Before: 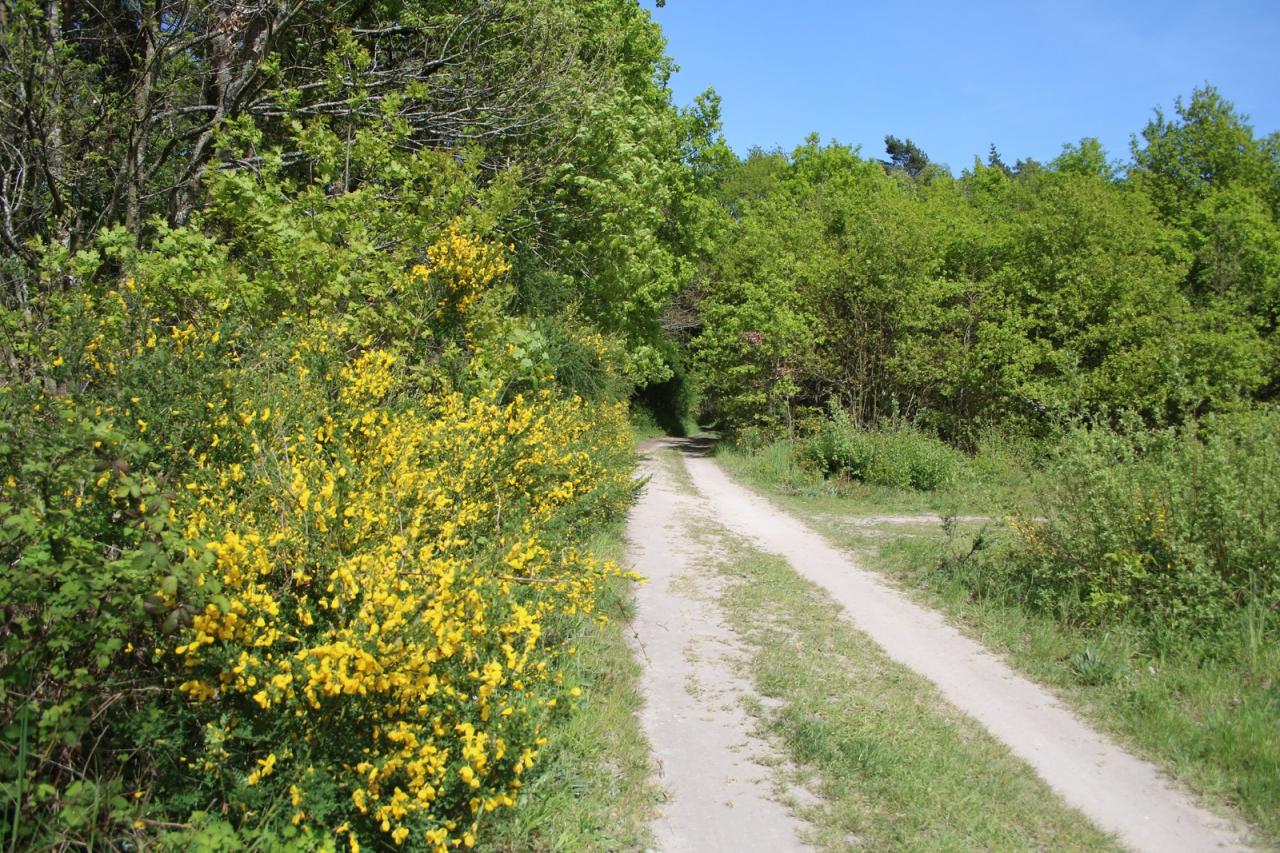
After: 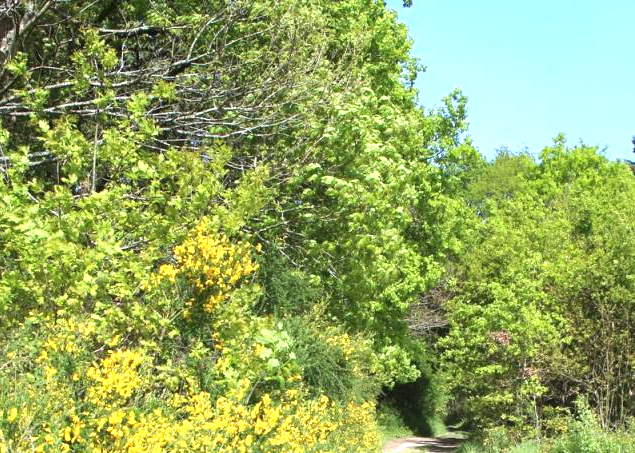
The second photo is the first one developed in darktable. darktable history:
crop: left 19.806%, right 30.555%, bottom 46.787%
exposure: black level correction 0, exposure 1.105 EV, compensate highlight preservation false
